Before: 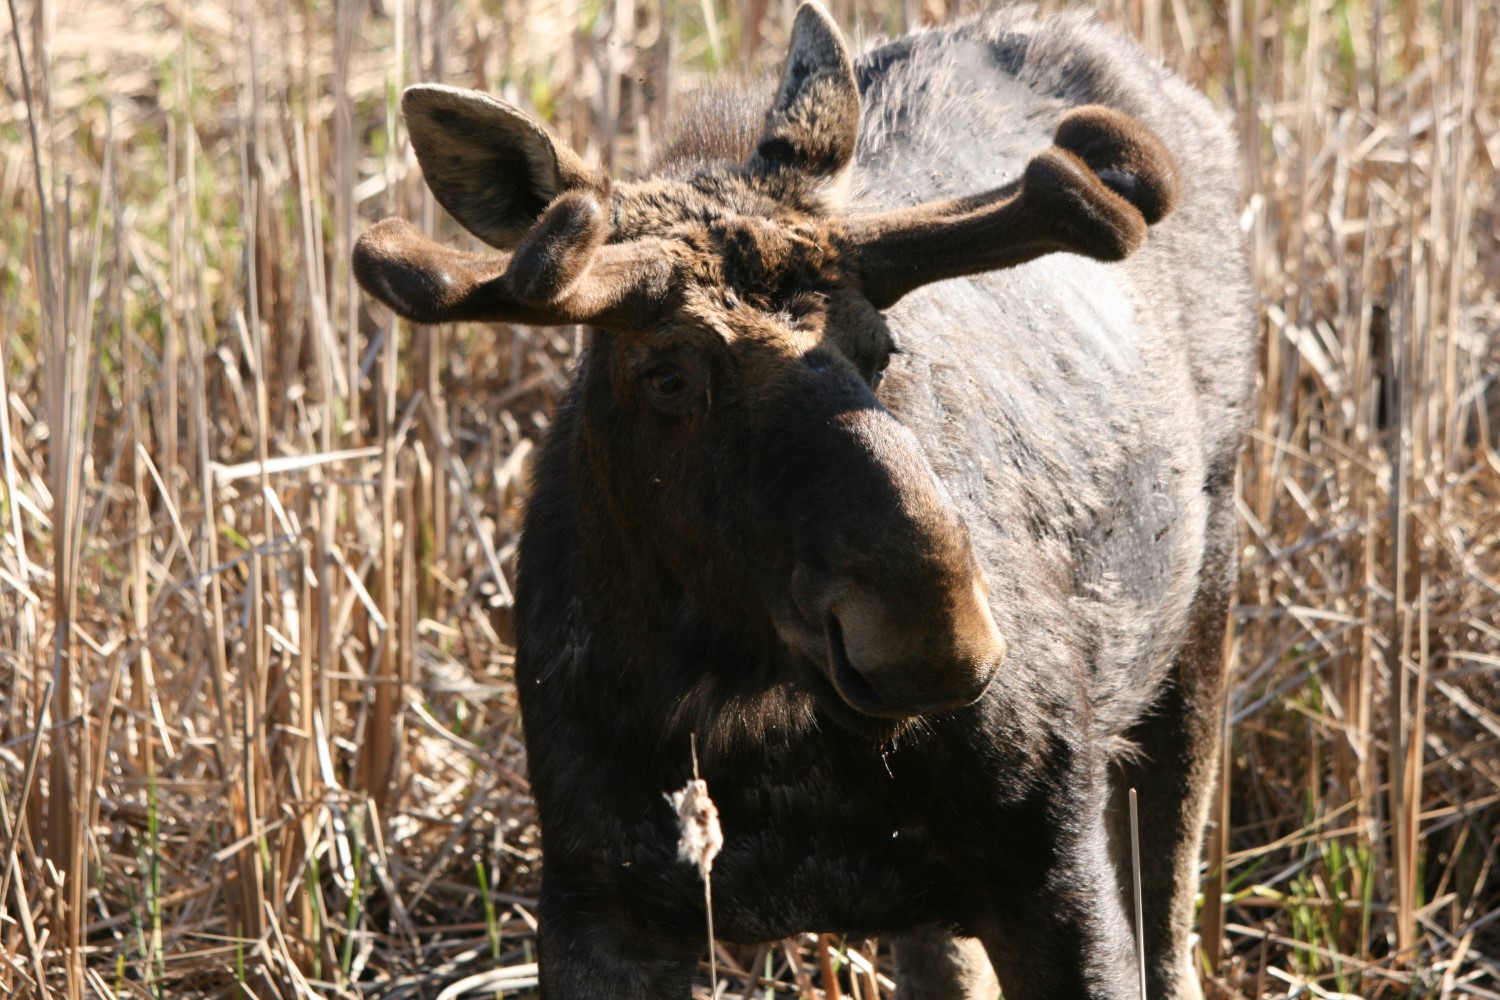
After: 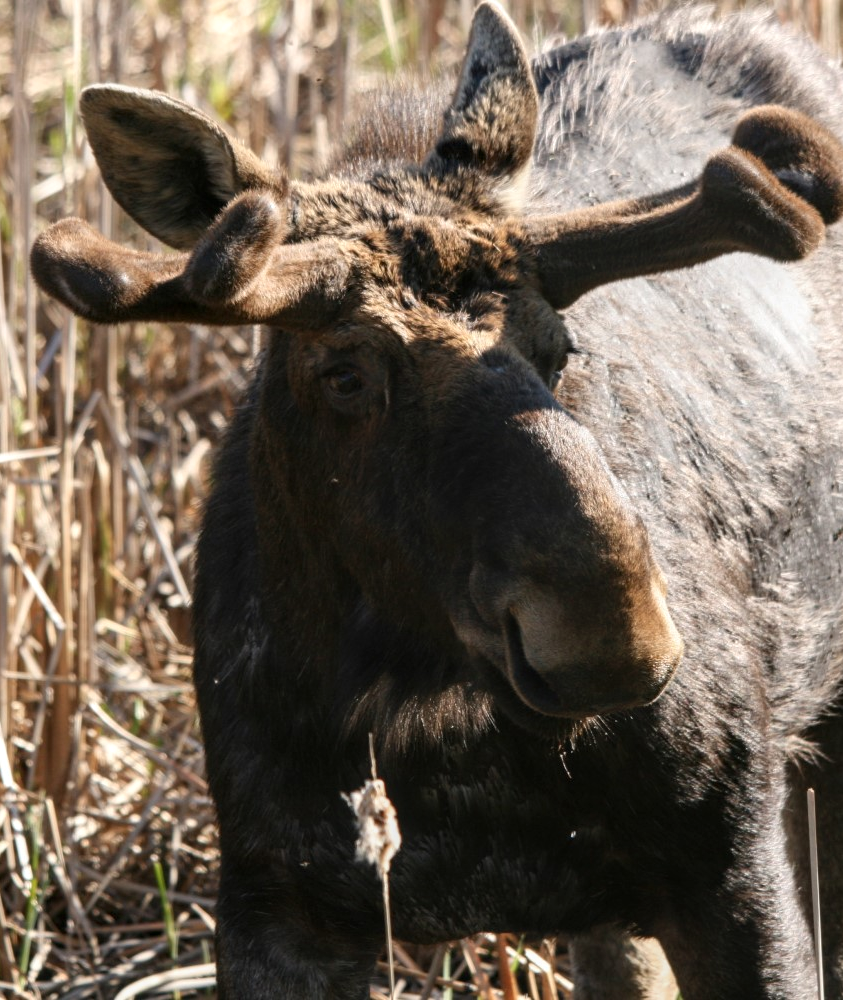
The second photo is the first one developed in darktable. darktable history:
exposure: compensate highlight preservation false
crop: left 21.496%, right 22.254%
local contrast: on, module defaults
